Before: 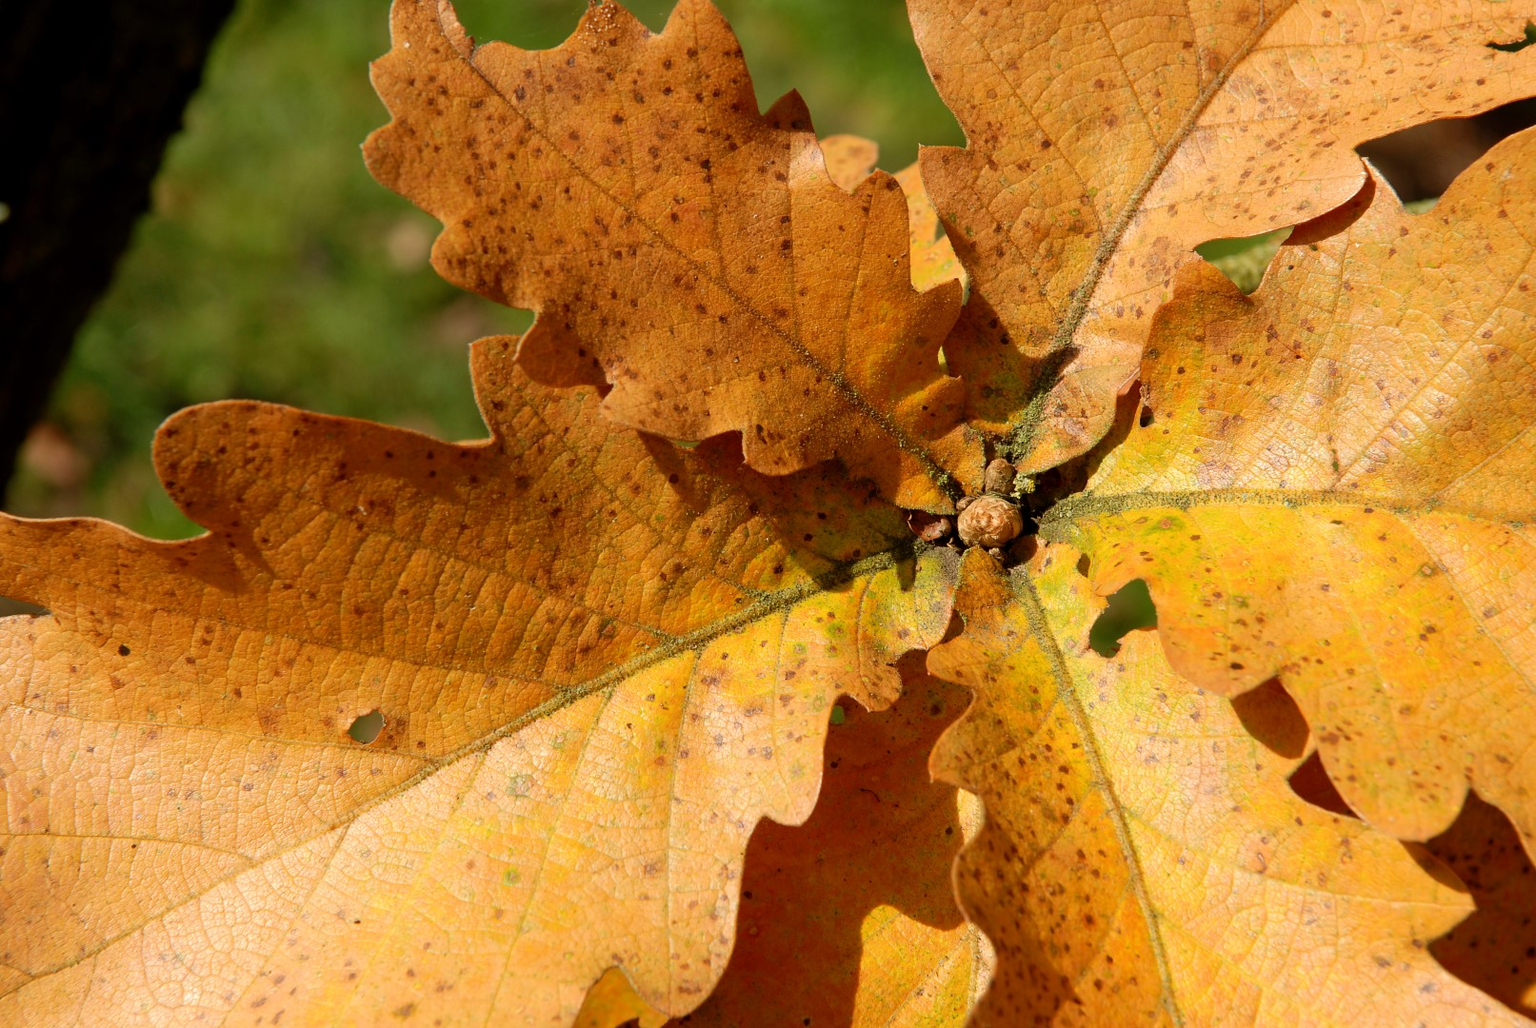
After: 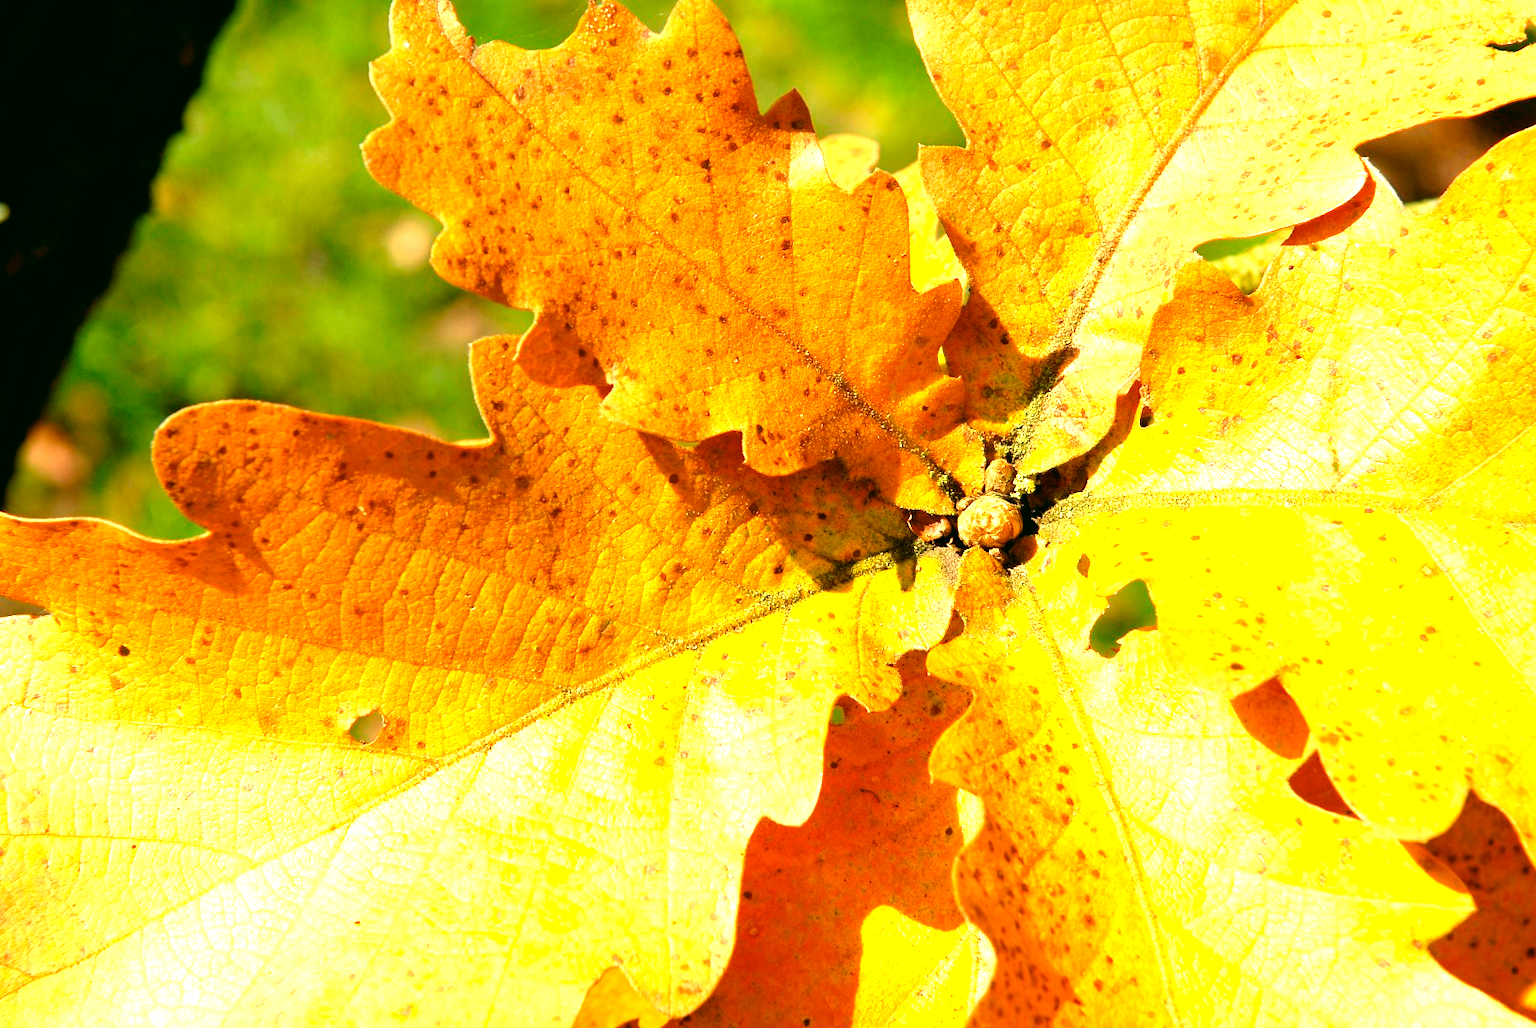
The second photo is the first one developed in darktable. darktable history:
exposure: black level correction 0, exposure 1.675 EV, compensate exposure bias true, compensate highlight preservation false
color correction: highlights a* -0.482, highlights b* 9.48, shadows a* -9.48, shadows b* 0.803
